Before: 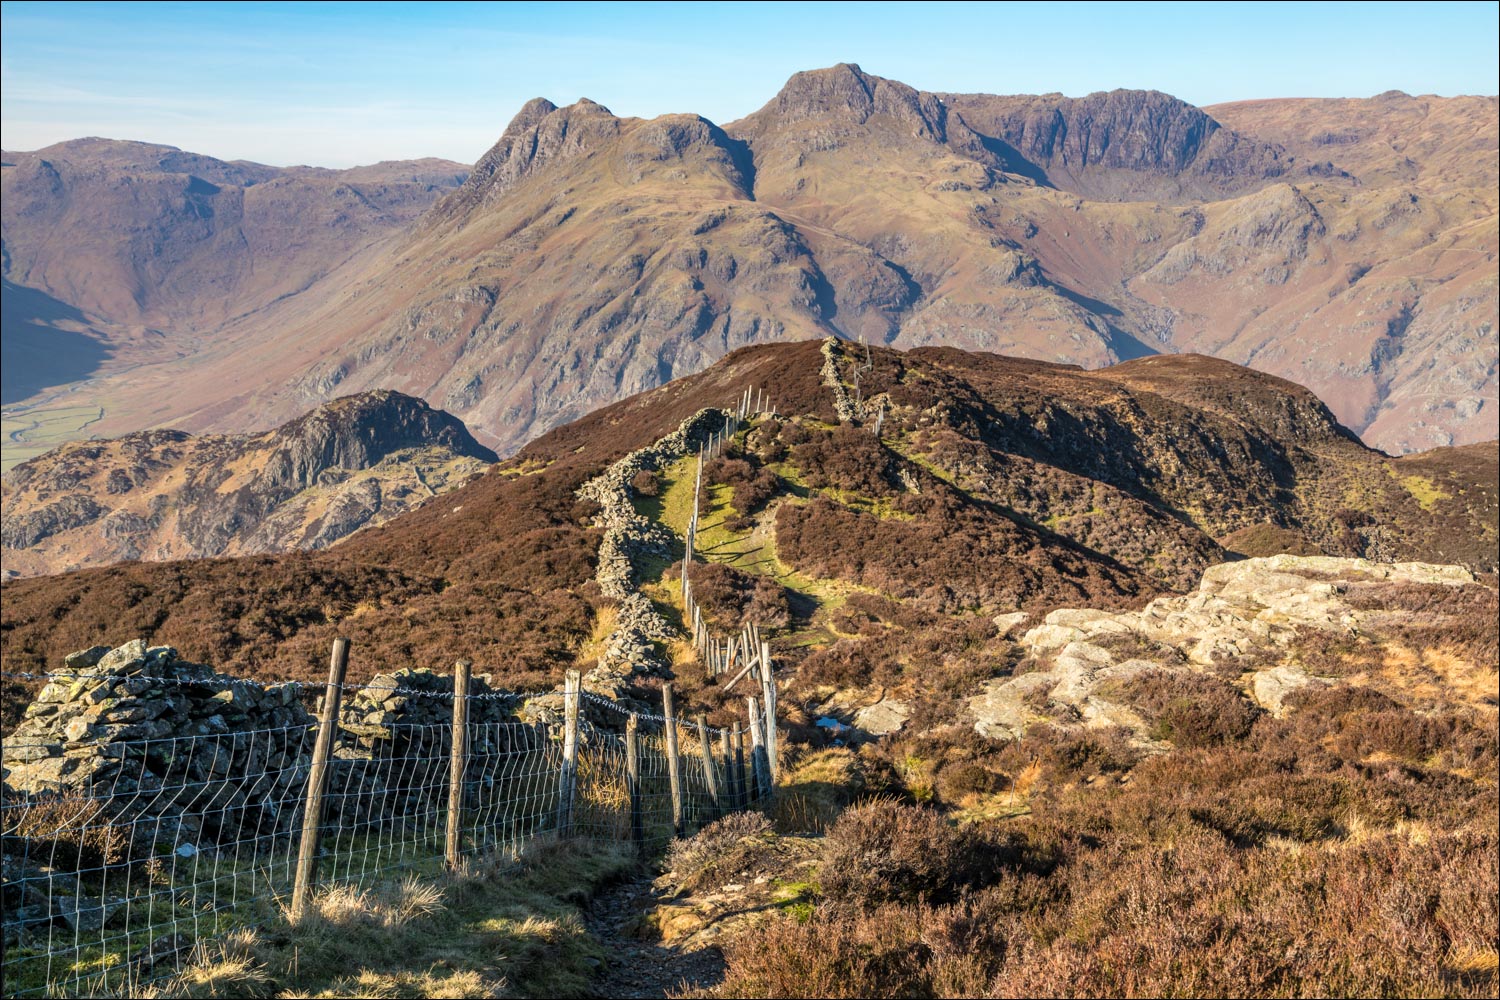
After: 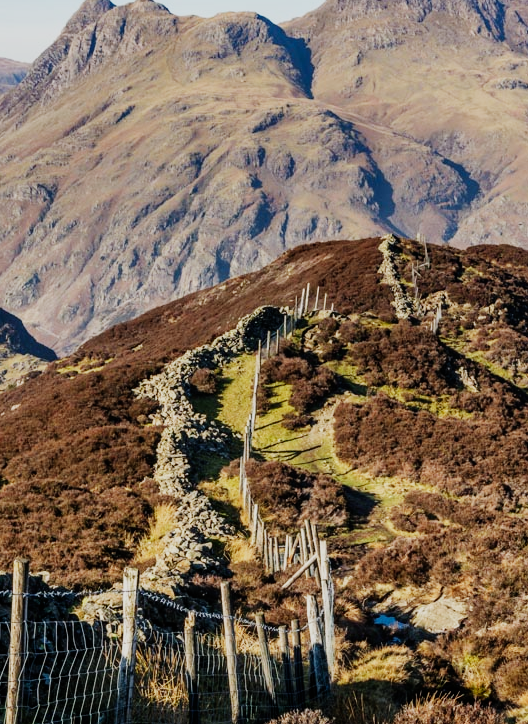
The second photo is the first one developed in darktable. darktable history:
sigmoid: contrast 1.6, skew -0.2, preserve hue 0%, red attenuation 0.1, red rotation 0.035, green attenuation 0.1, green rotation -0.017, blue attenuation 0.15, blue rotation -0.052, base primaries Rec2020
exposure: compensate highlight preservation false
crop and rotate: left 29.476%, top 10.214%, right 35.32%, bottom 17.333%
